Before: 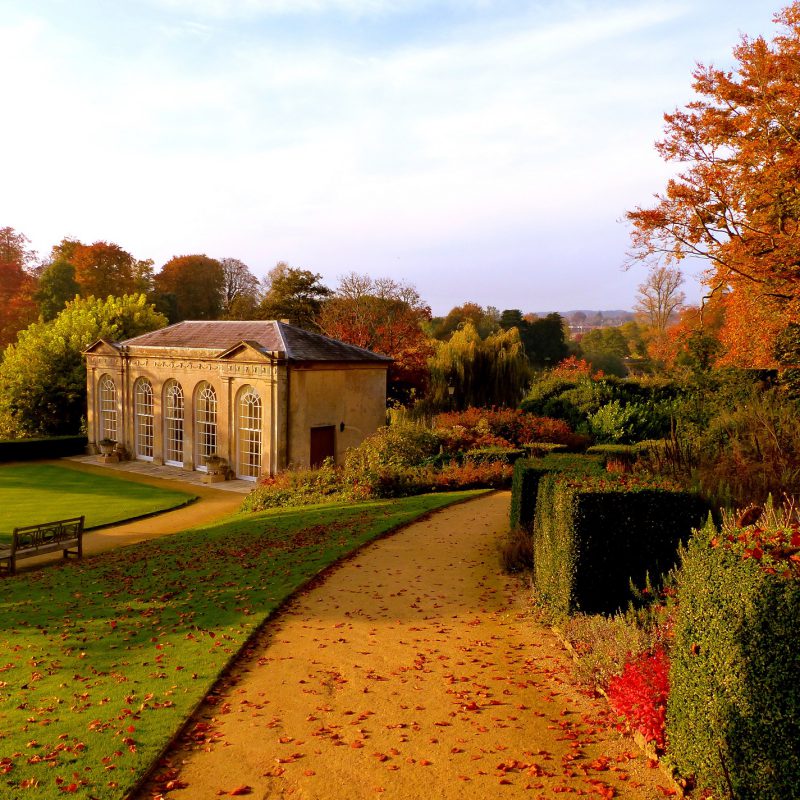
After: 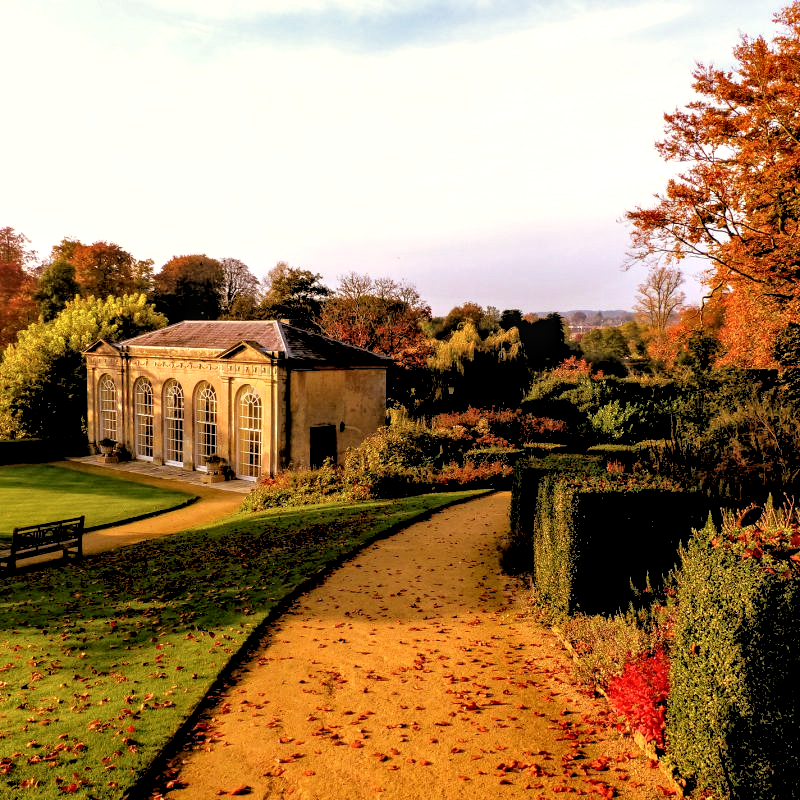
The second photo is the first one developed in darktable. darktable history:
rgb levels: levels [[0.029, 0.461, 0.922], [0, 0.5, 1], [0, 0.5, 1]]
local contrast: highlights 59%, detail 145%
white balance: red 1.045, blue 0.932
